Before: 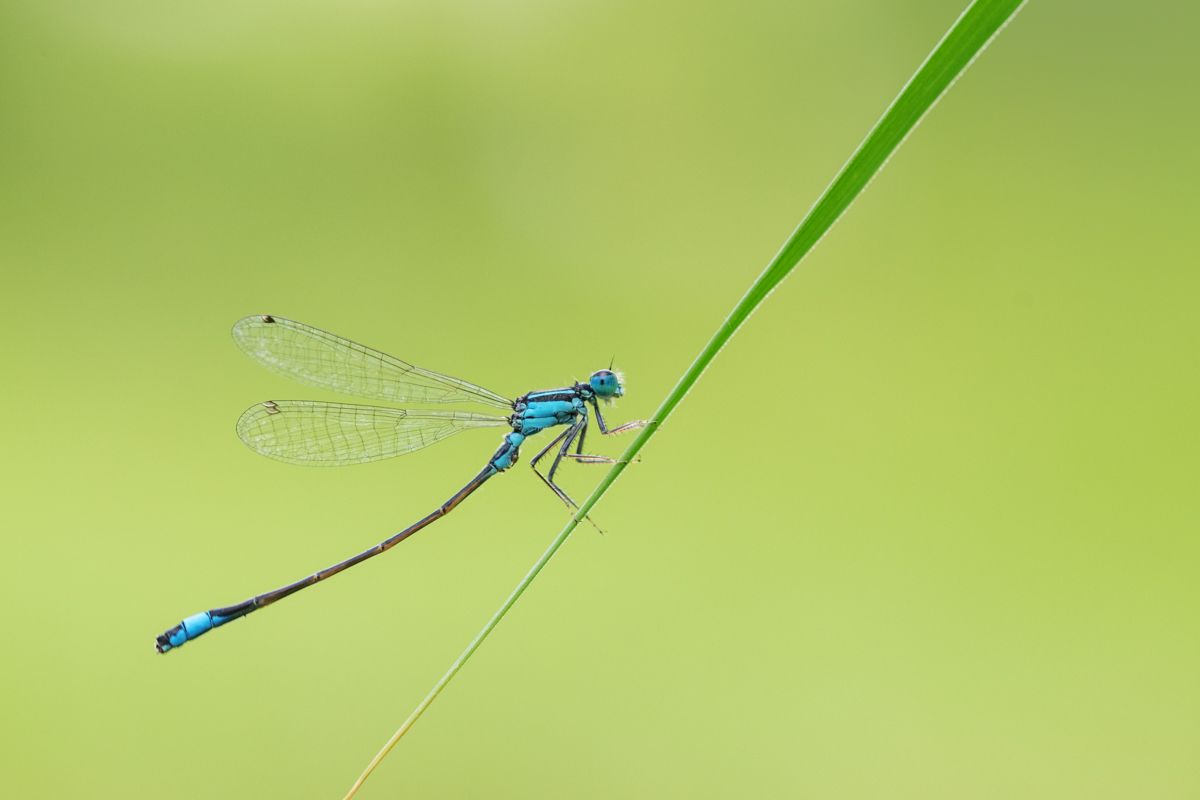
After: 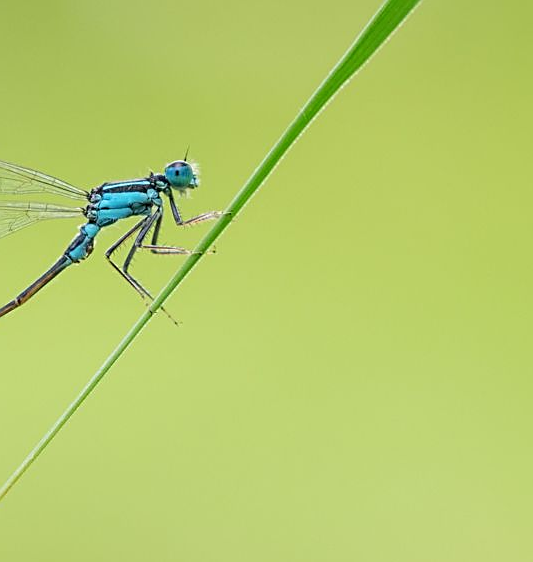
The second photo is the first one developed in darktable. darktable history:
sharpen: on, module defaults
crop: left 35.432%, top 26.233%, right 20.145%, bottom 3.432%
